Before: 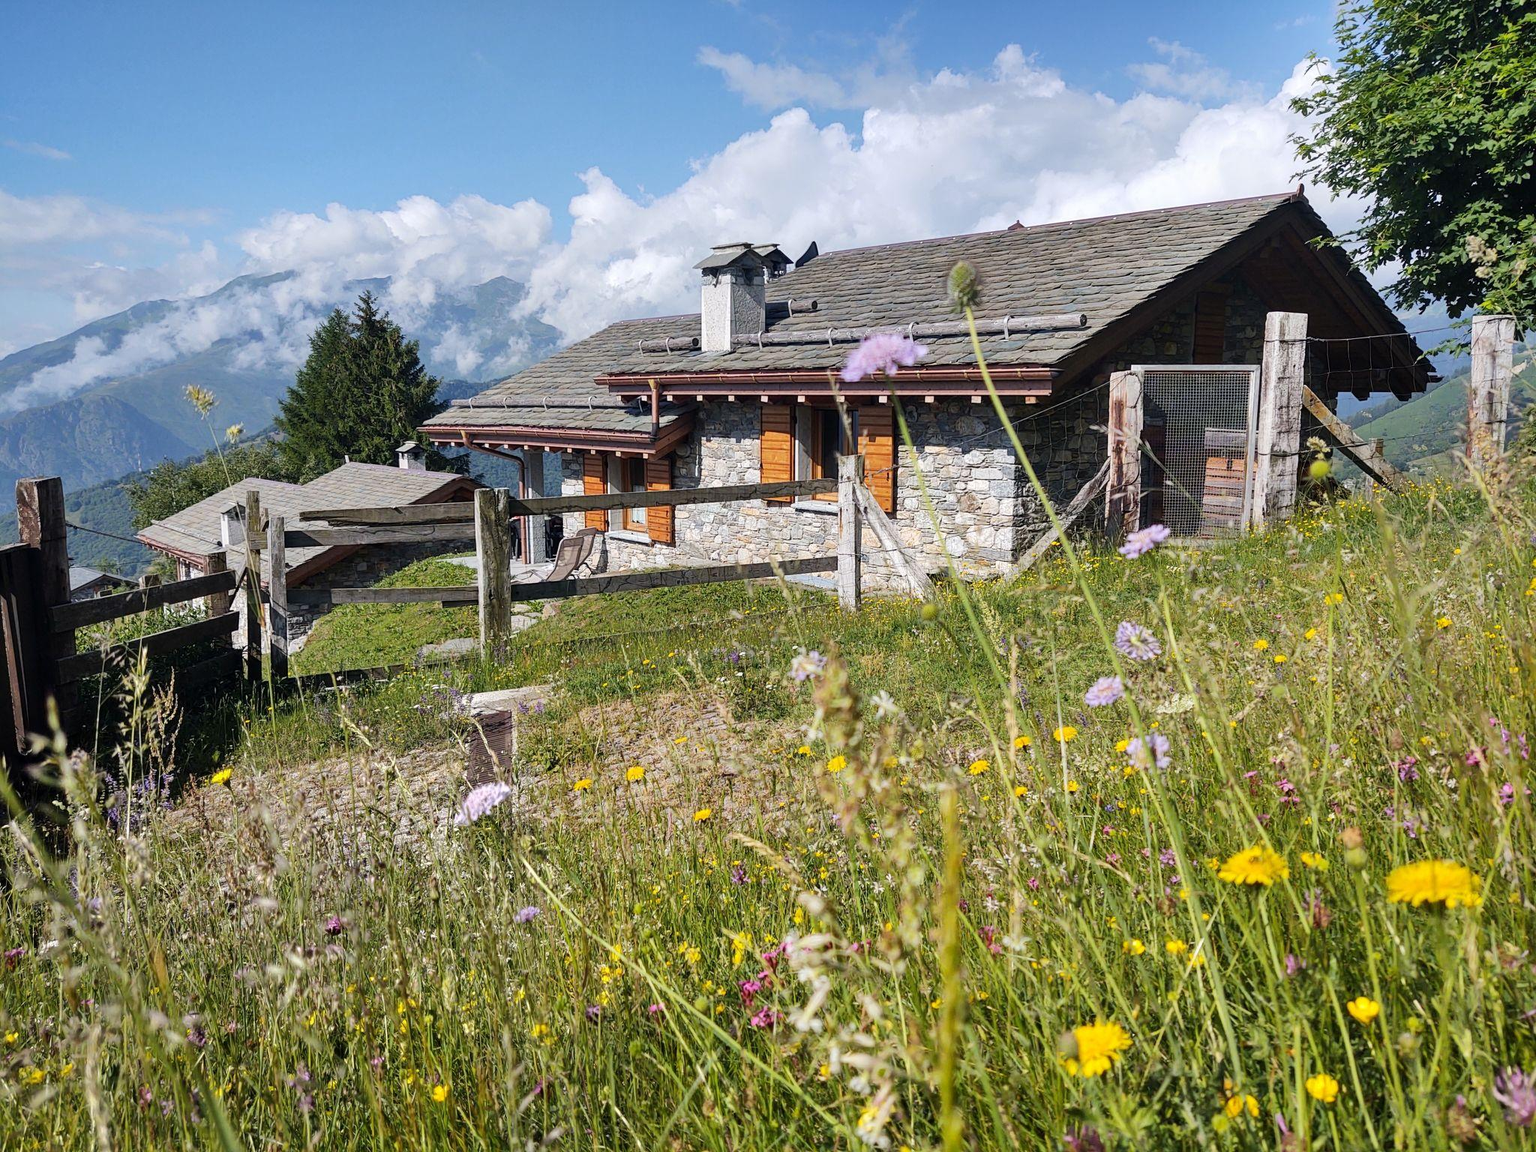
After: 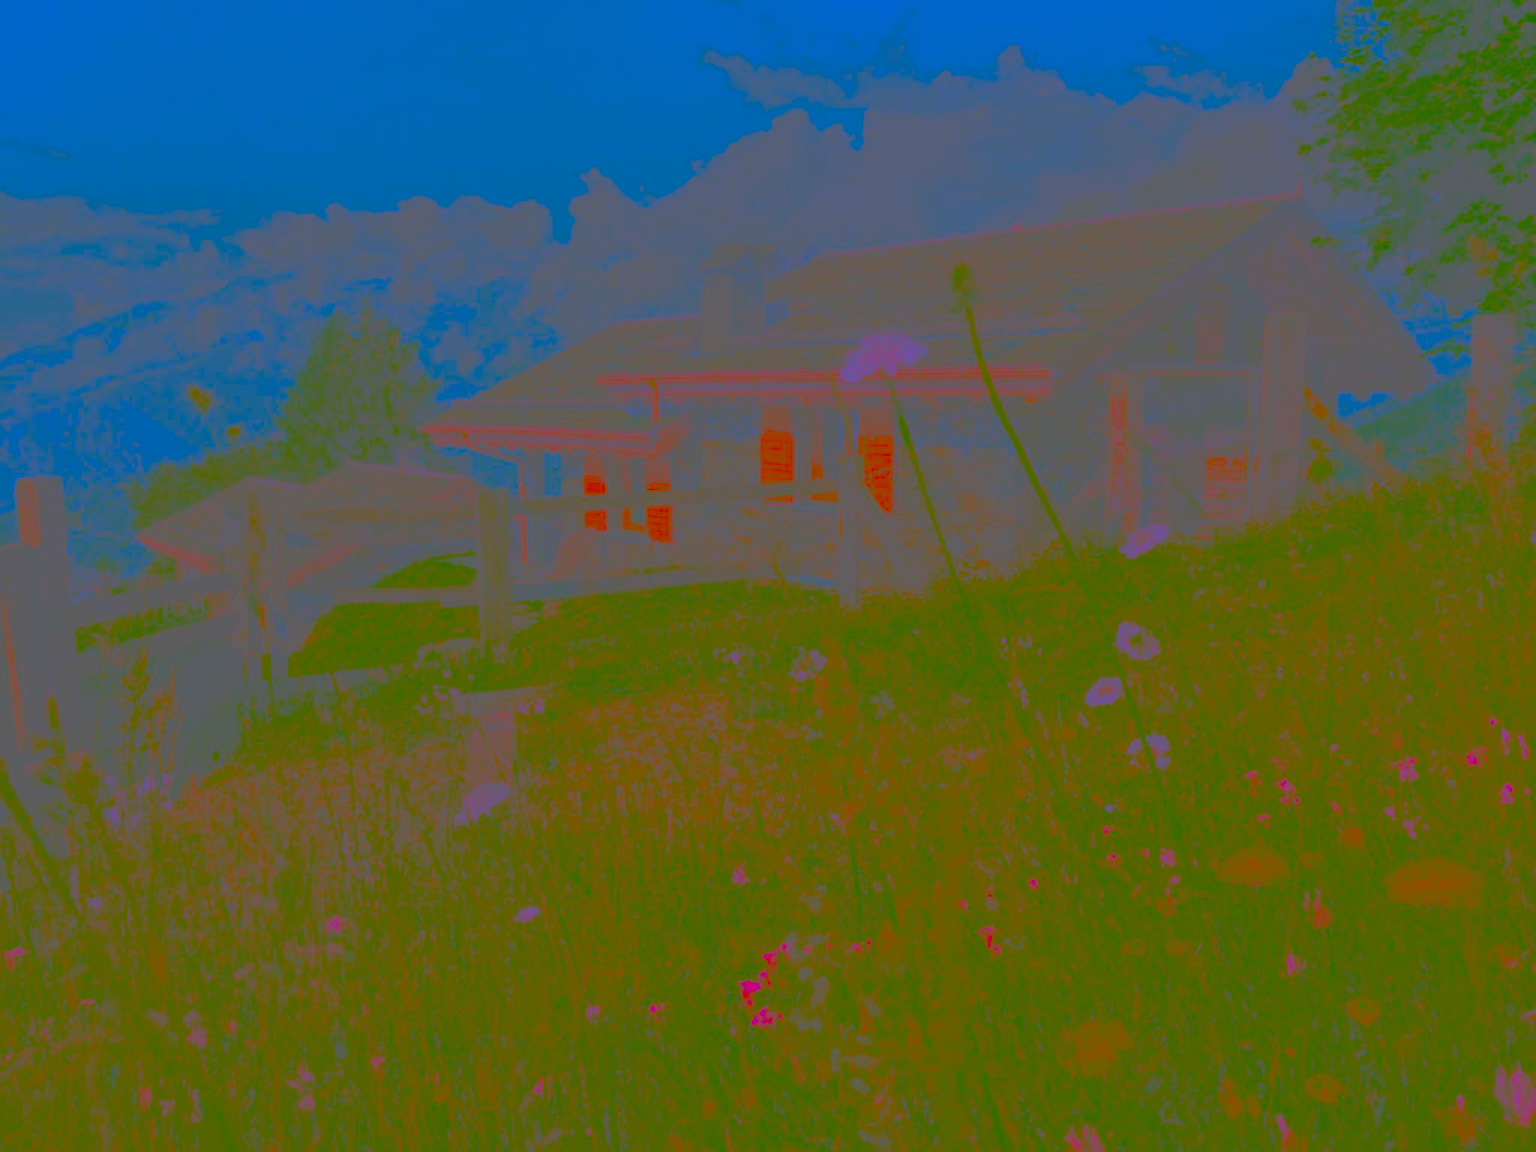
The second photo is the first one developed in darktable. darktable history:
sharpen: on, module defaults
contrast brightness saturation: contrast -0.989, brightness -0.165, saturation 0.739
local contrast: mode bilateral grid, contrast 100, coarseness 99, detail 108%, midtone range 0.2
